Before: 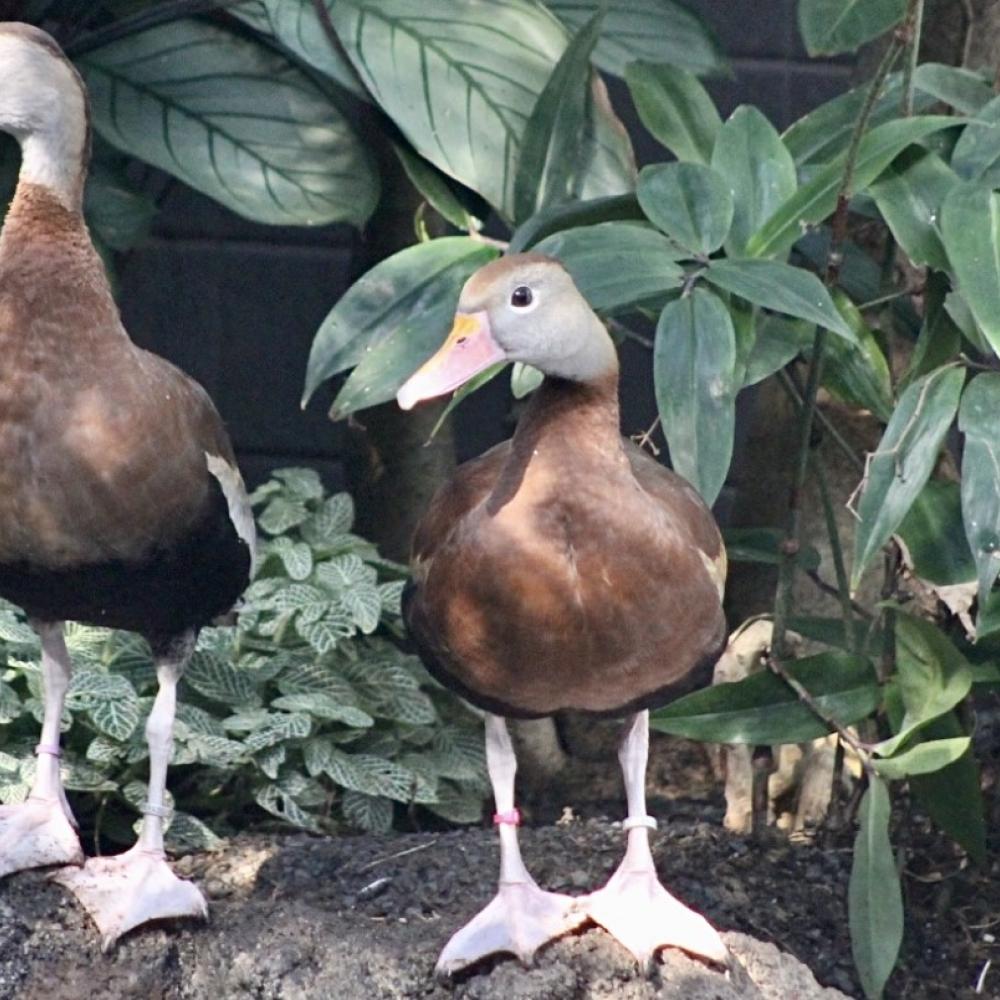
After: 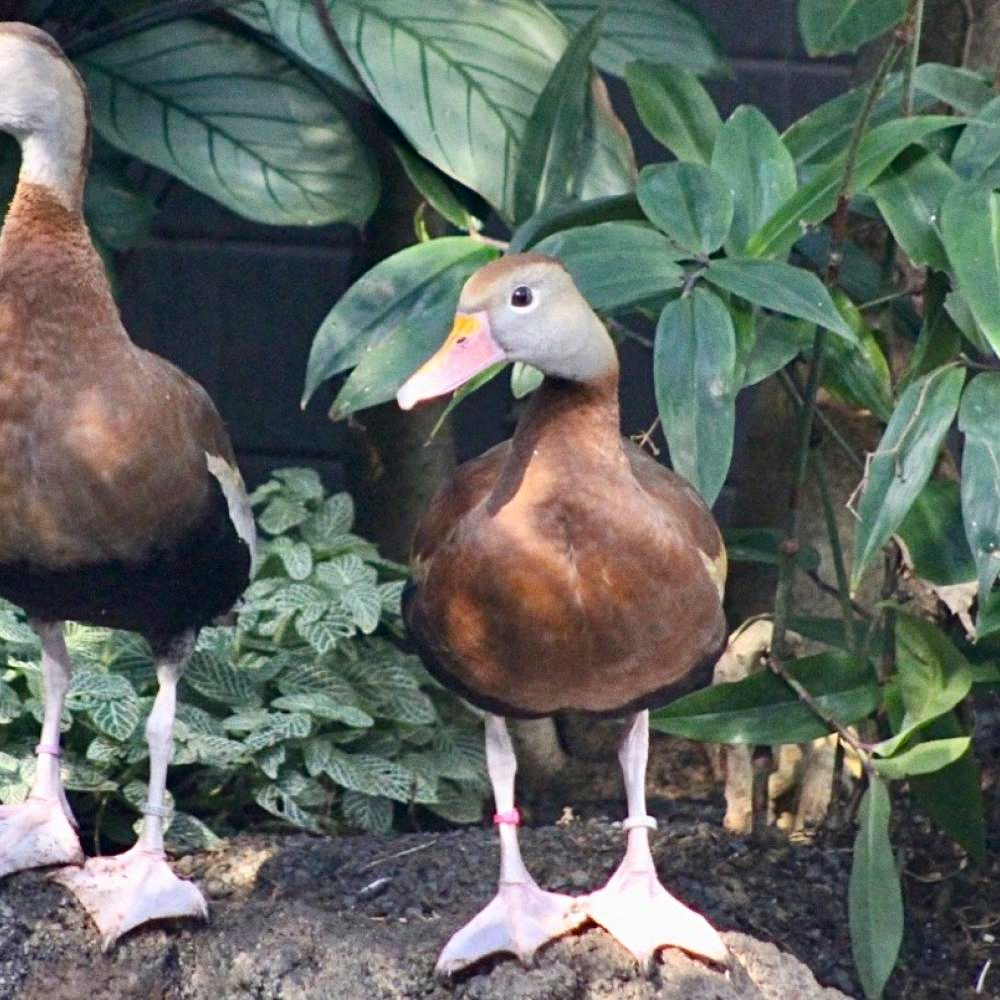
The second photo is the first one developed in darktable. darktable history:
grain: coarseness 0.47 ISO
color balance rgb: perceptual saturation grading › global saturation 30%, global vibrance 20%
